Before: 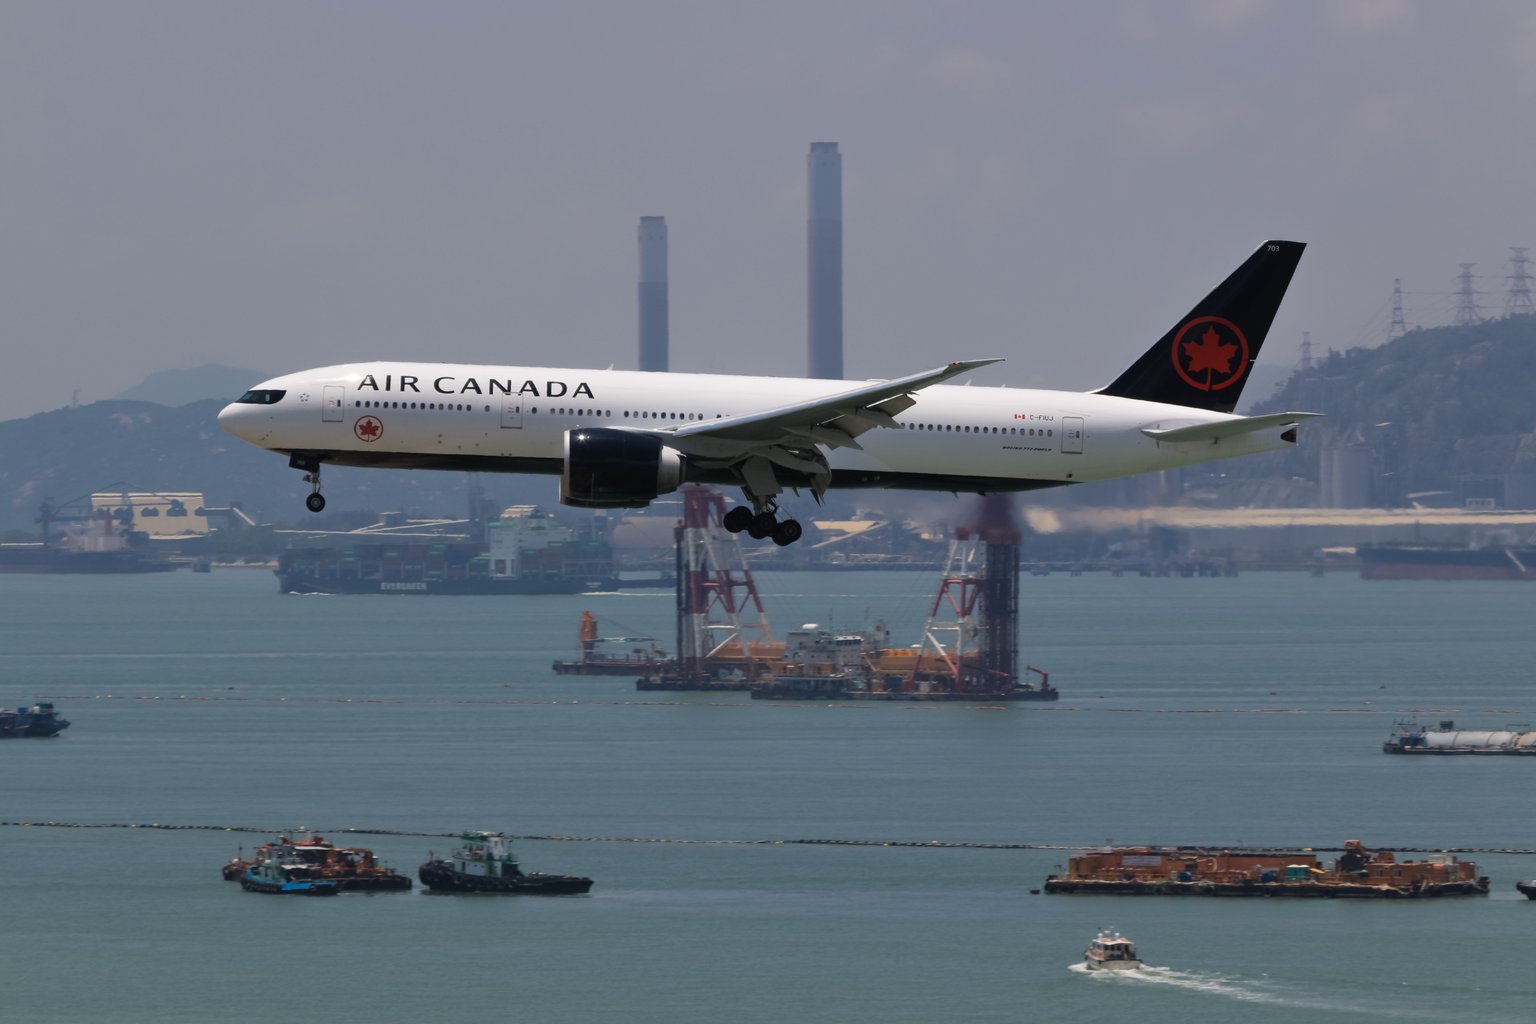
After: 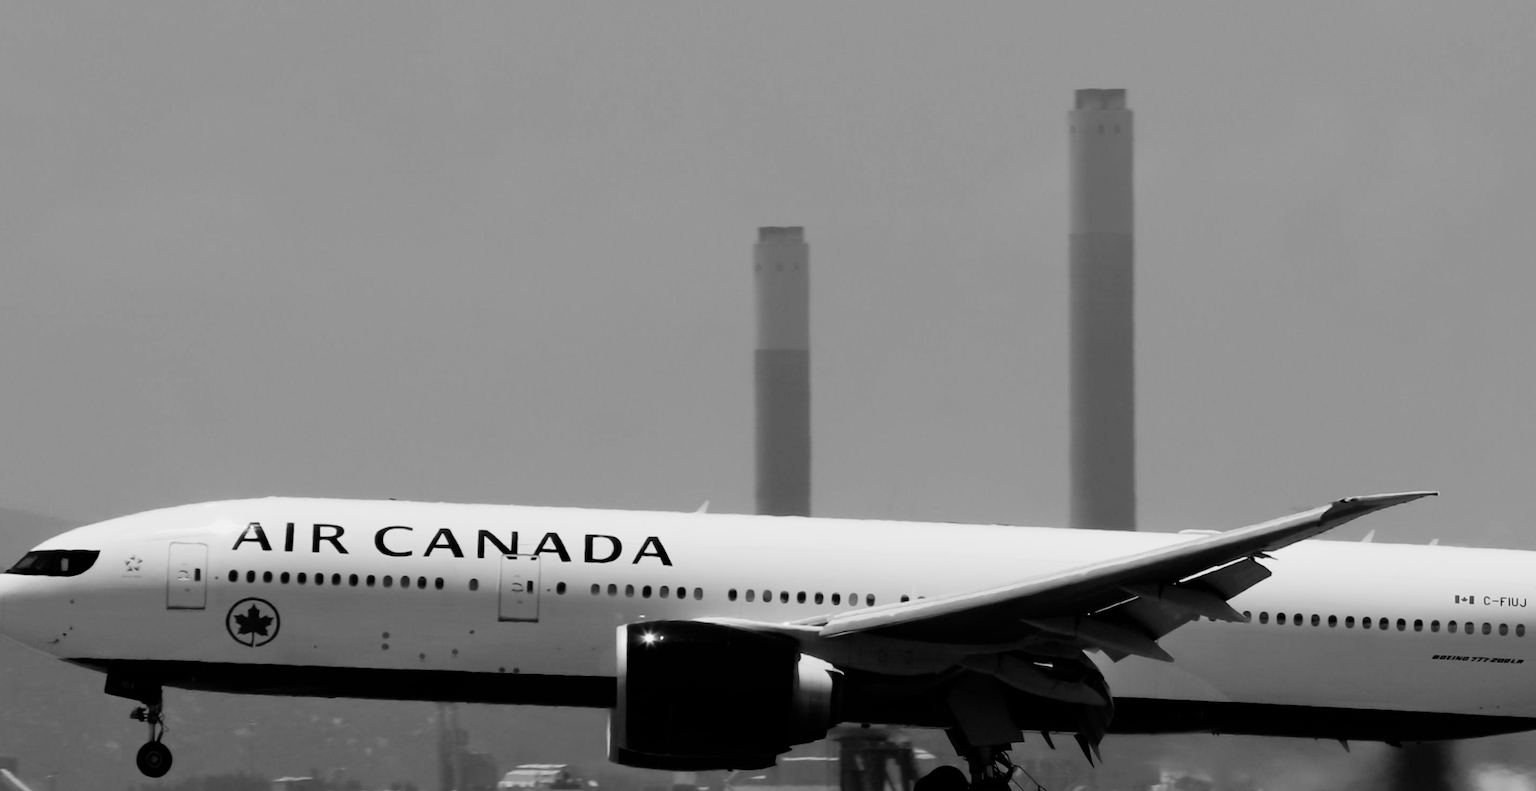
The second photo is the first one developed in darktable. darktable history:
filmic rgb: black relative exposure -5.06 EV, white relative exposure 3.51 EV, hardness 3.17, contrast 1.492, highlights saturation mix -49.26%, add noise in highlights 0, preserve chrominance no, color science v3 (2019), use custom middle-gray values true, iterations of high-quality reconstruction 0, contrast in highlights soft
crop: left 15.161%, top 9.255%, right 31.093%, bottom 49.166%
